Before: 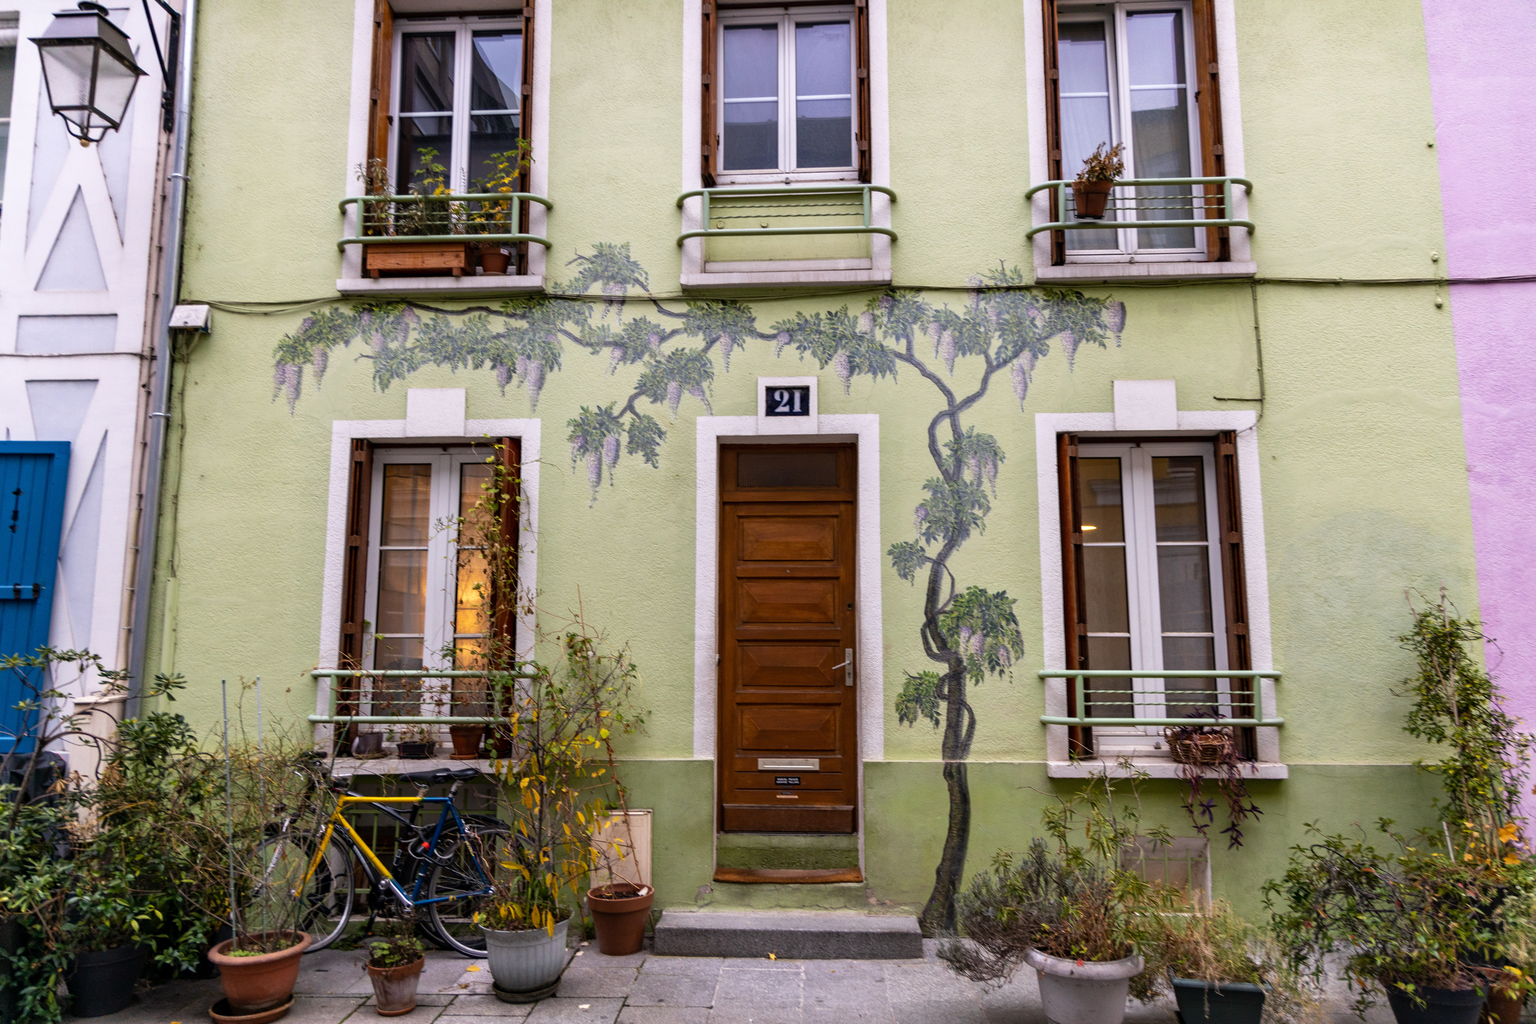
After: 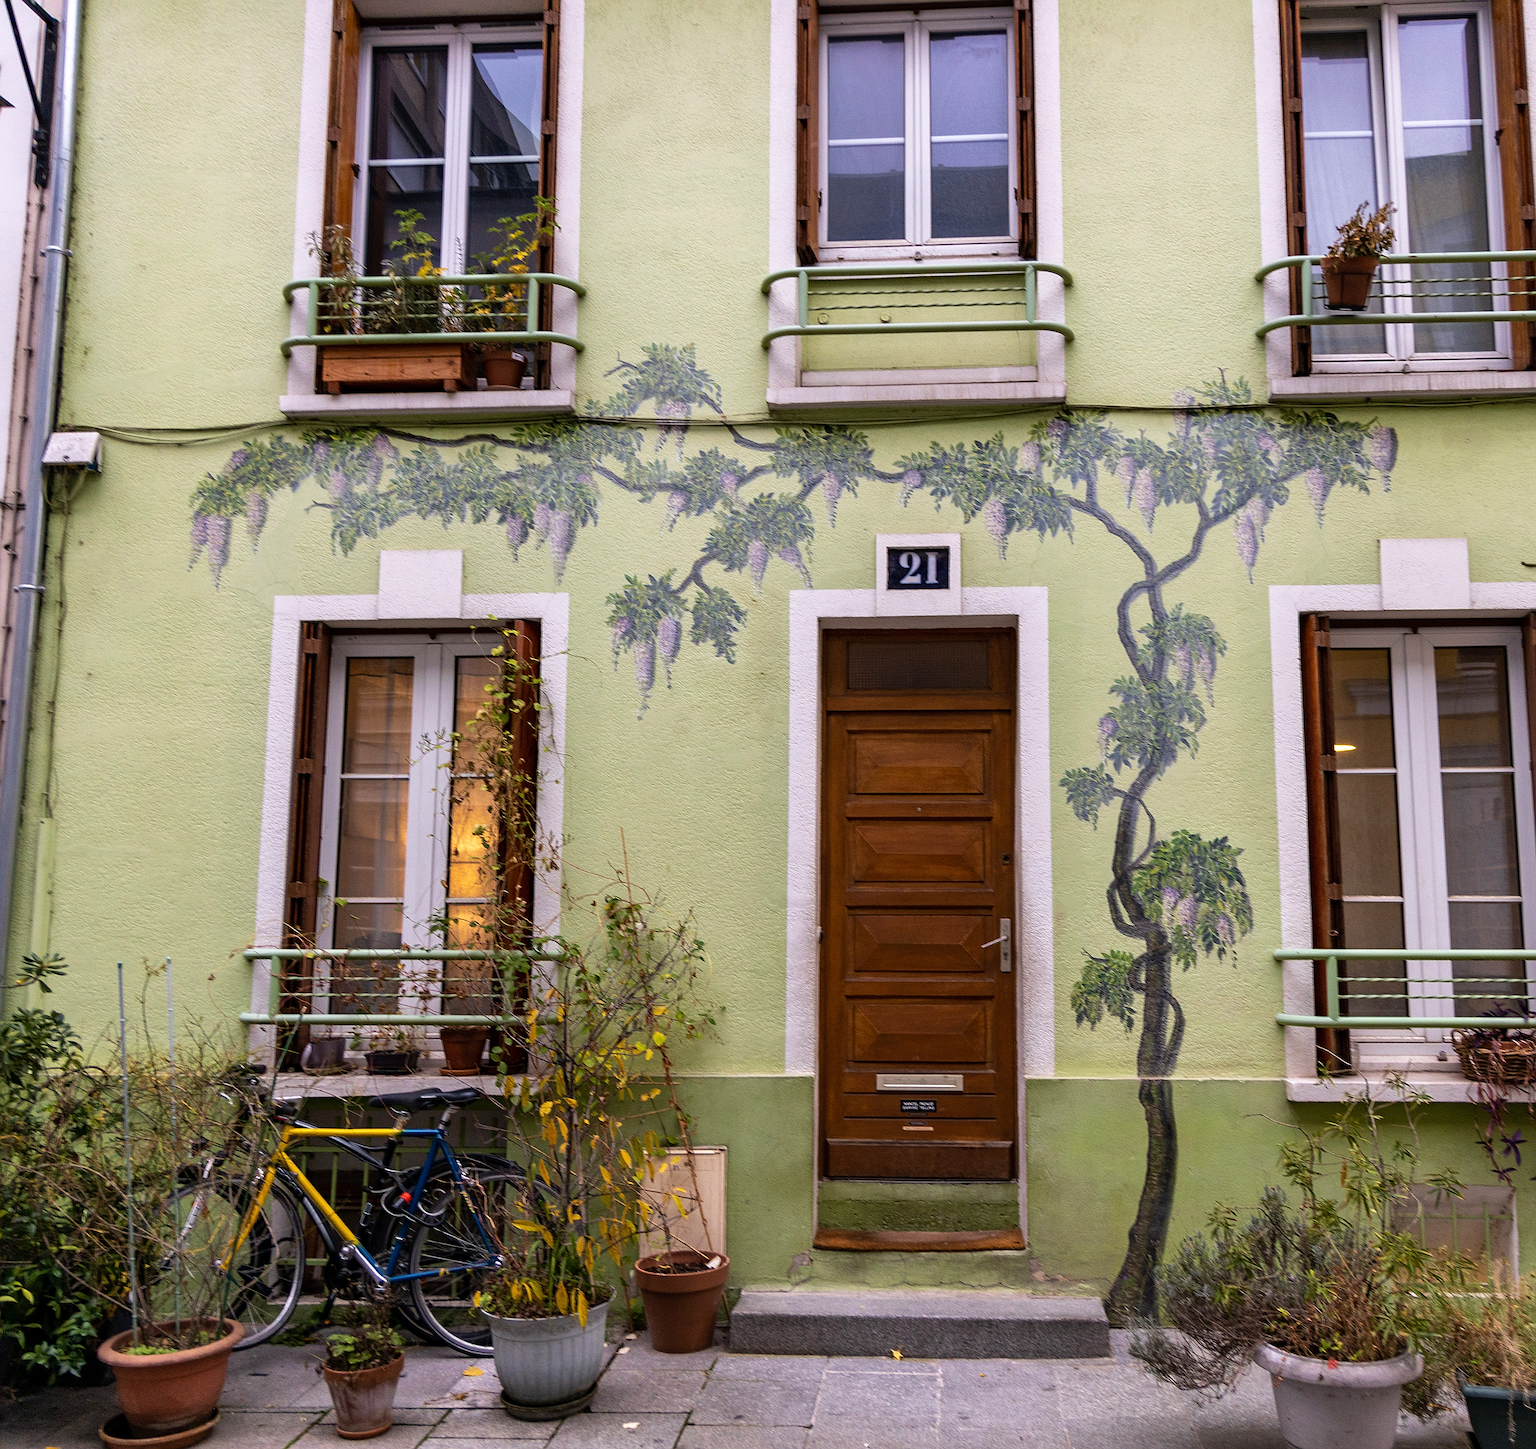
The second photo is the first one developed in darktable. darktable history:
sharpen: amount 1.008
velvia: strength 15.49%
crop and rotate: left 9.076%, right 20.294%
